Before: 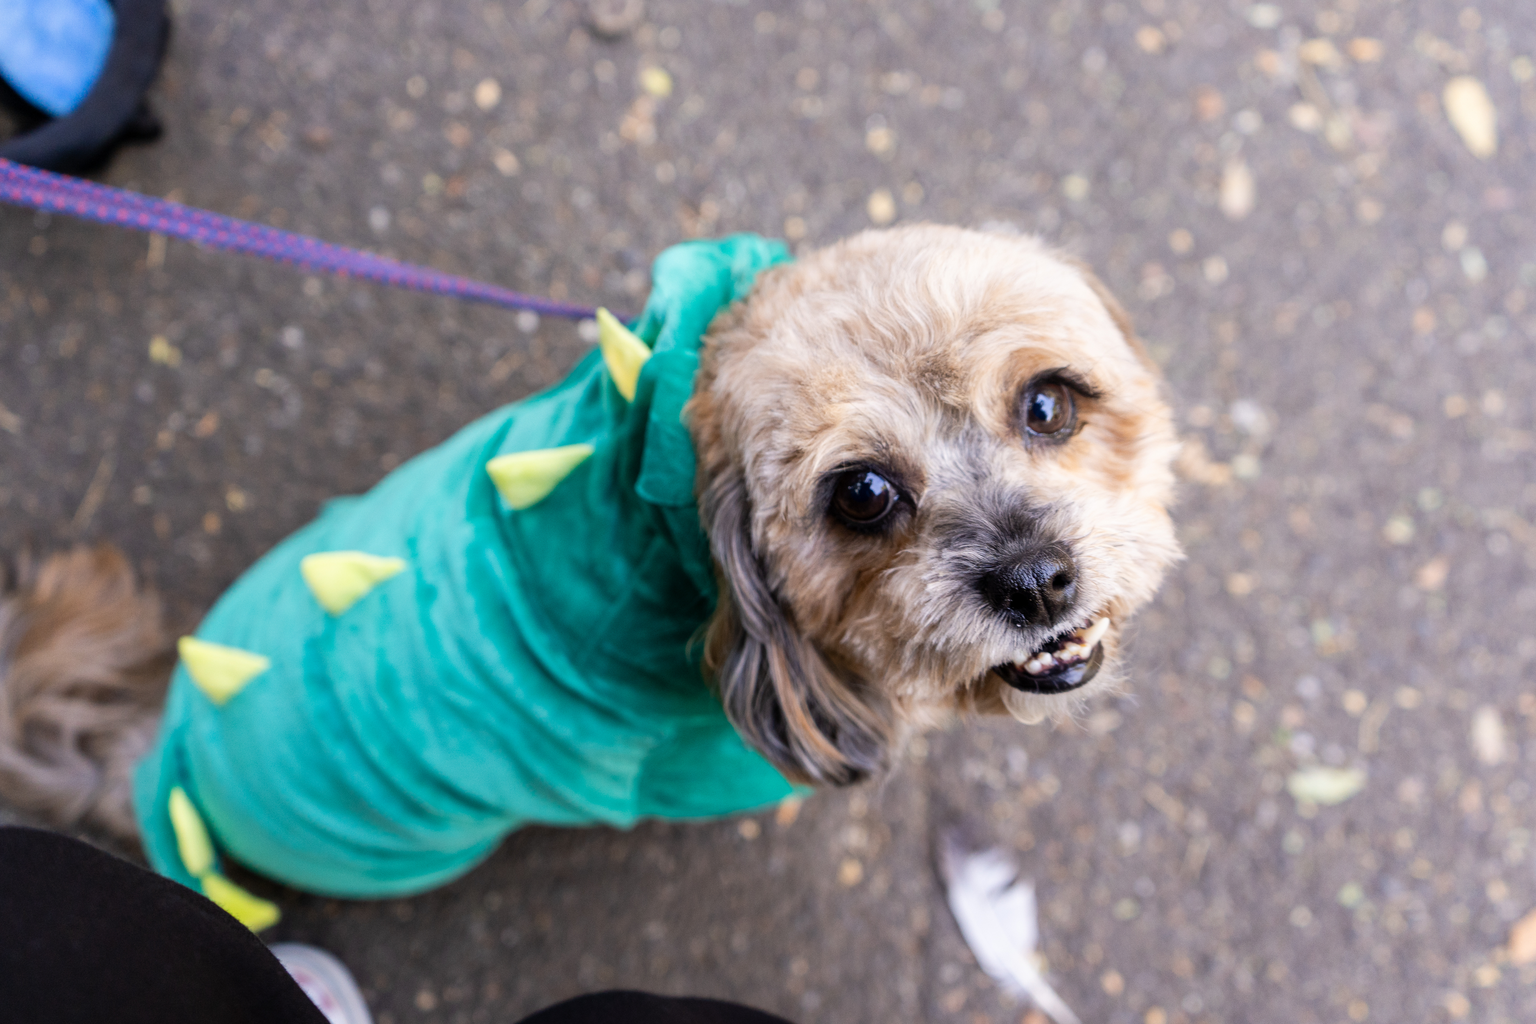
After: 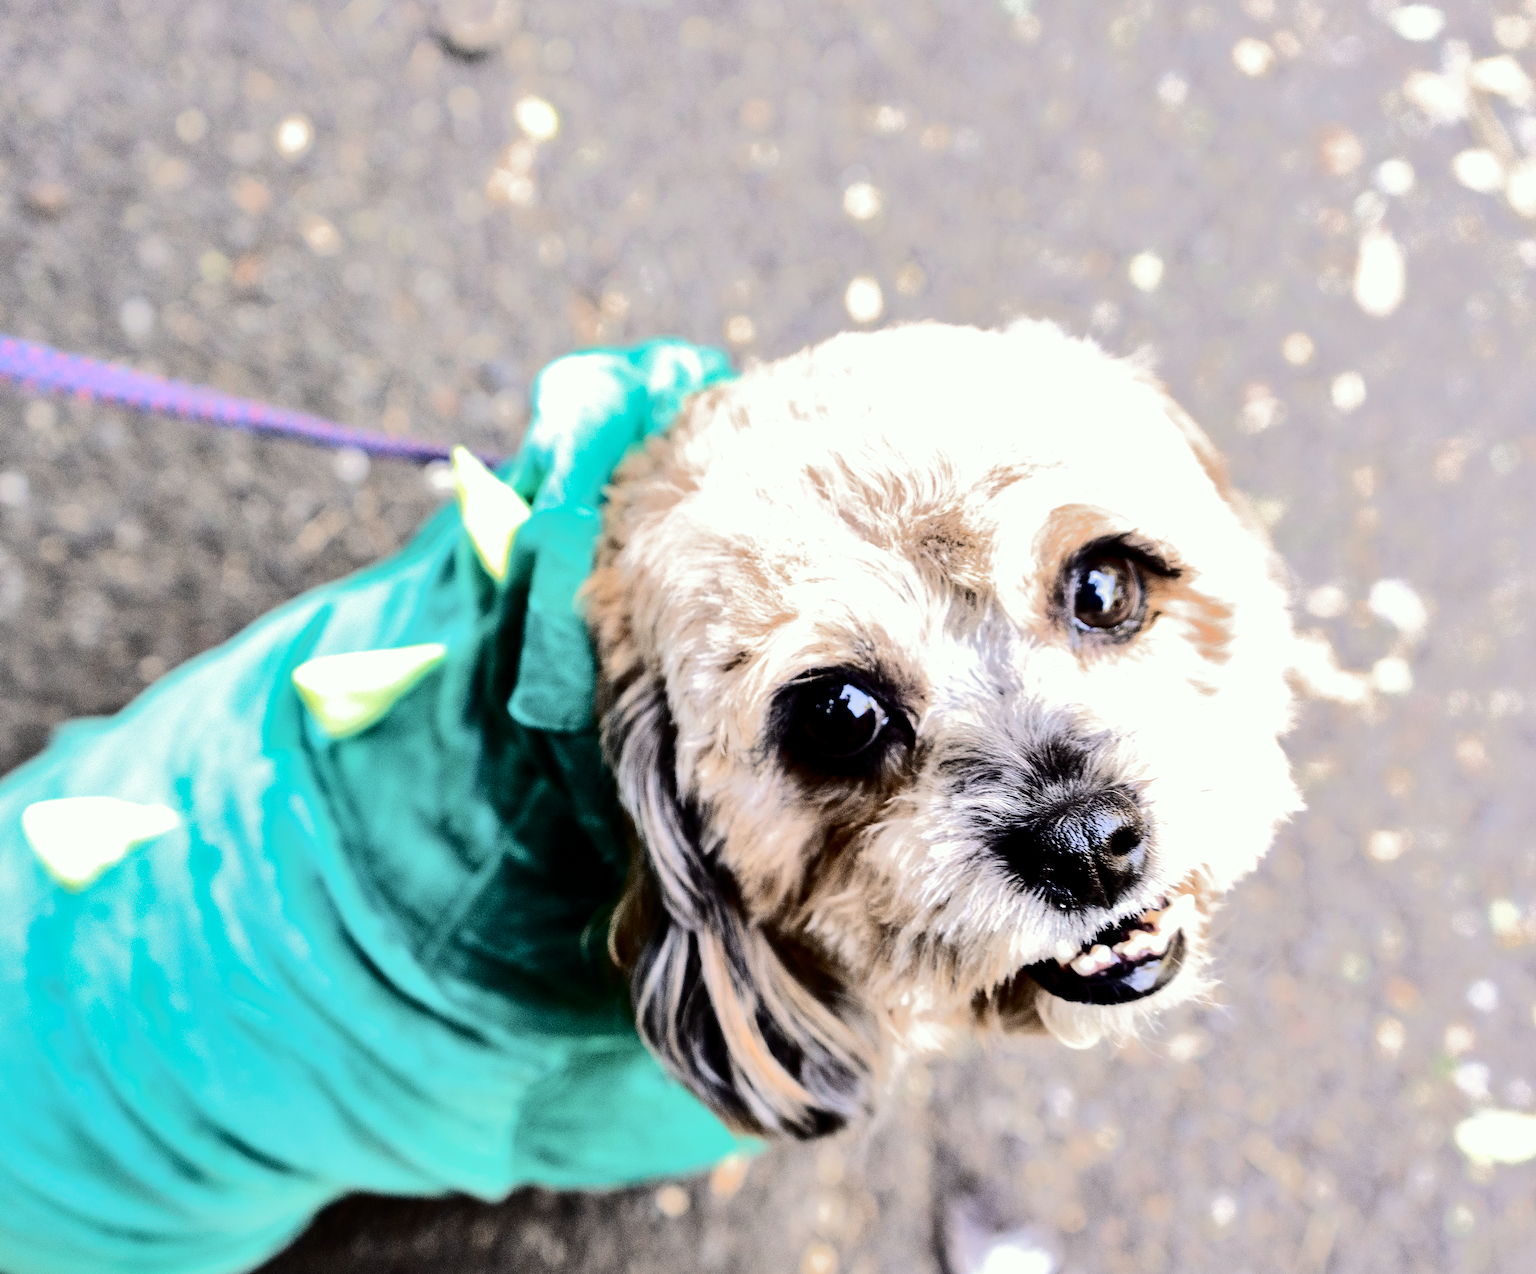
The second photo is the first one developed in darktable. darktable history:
crop: left 18.549%, right 12.391%, bottom 14.012%
filmic rgb: black relative exposure -8.21 EV, white relative exposure 2.2 EV, target white luminance 99.884%, hardness 7.07, latitude 75.75%, contrast 1.325, highlights saturation mix -1.78%, shadows ↔ highlights balance 30.58%
exposure: black level correction 0.001, exposure 0.499 EV, compensate exposure bias true, compensate highlight preservation false
shadows and highlights: white point adjustment 0.037, soften with gaussian
contrast brightness saturation: saturation -0.07
color correction: highlights a* -2.53, highlights b* 2.47
tone curve: curves: ch0 [(0, 0) (0.003, 0.001) (0.011, 0.005) (0.025, 0.009) (0.044, 0.014) (0.069, 0.019) (0.1, 0.028) (0.136, 0.039) (0.177, 0.073) (0.224, 0.134) (0.277, 0.218) (0.335, 0.343) (0.399, 0.488) (0.468, 0.608) (0.543, 0.699) (0.623, 0.773) (0.709, 0.819) (0.801, 0.852) (0.898, 0.874) (1, 1)], color space Lab, independent channels, preserve colors none
